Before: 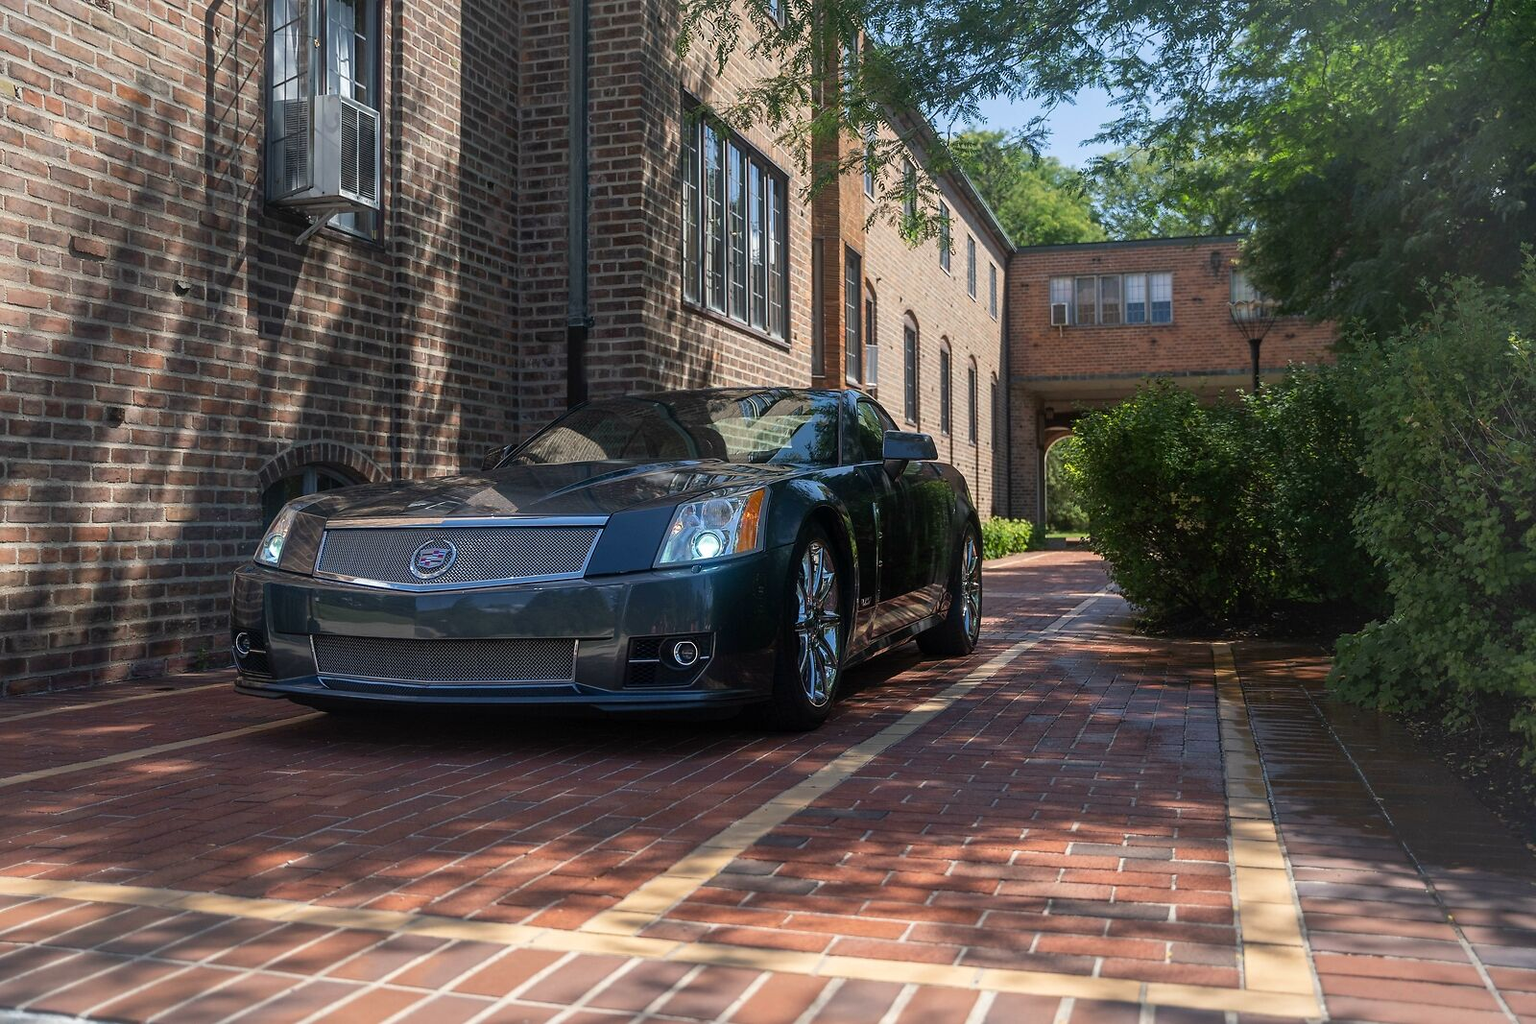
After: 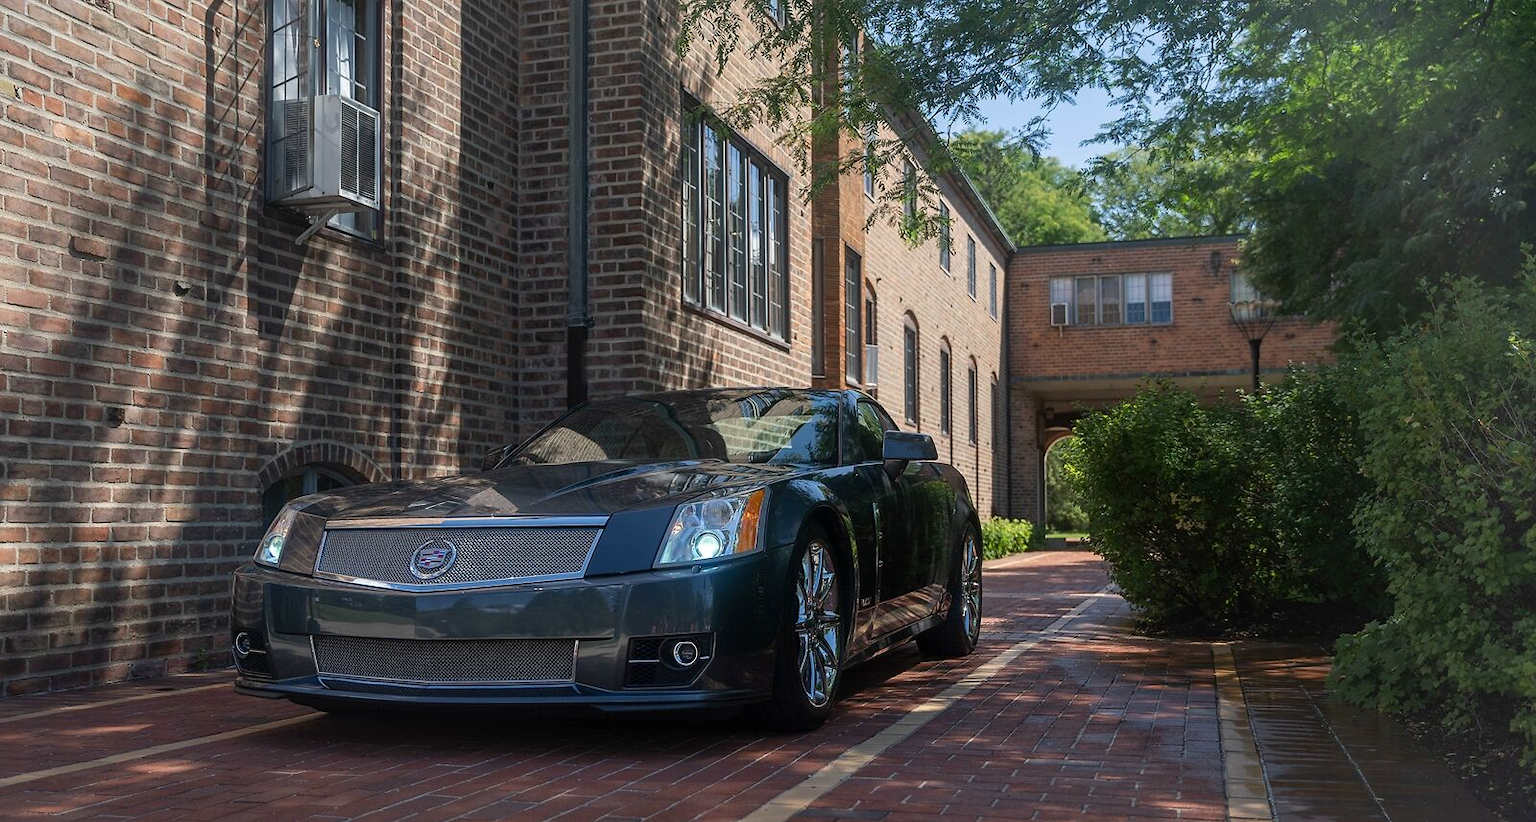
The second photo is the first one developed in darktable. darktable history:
crop: bottom 19.632%
